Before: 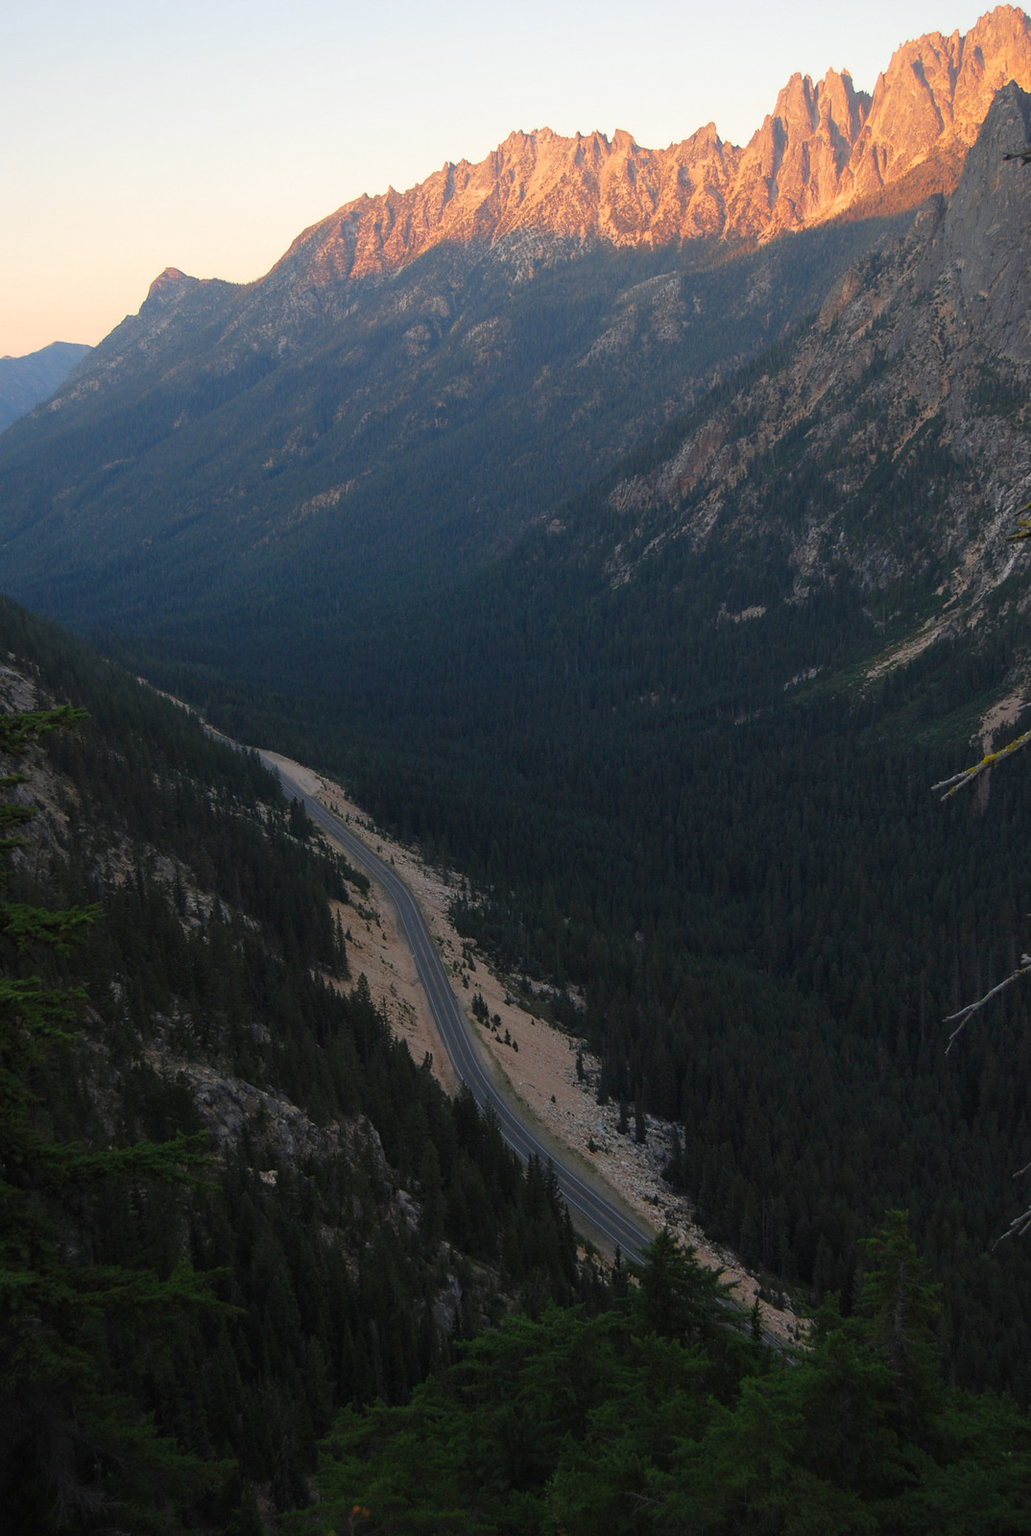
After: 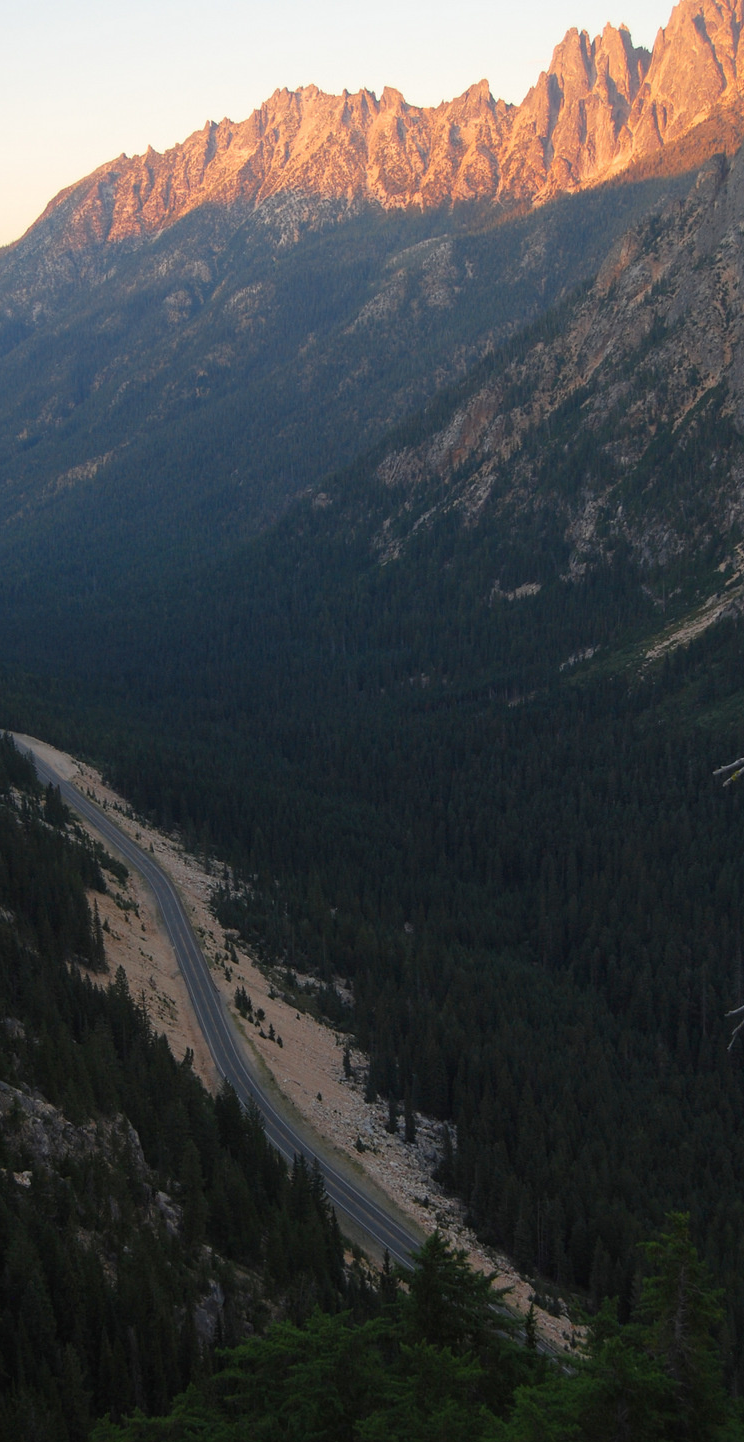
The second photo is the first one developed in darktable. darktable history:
crop and rotate: left 24.016%, top 3.125%, right 6.7%, bottom 6.721%
